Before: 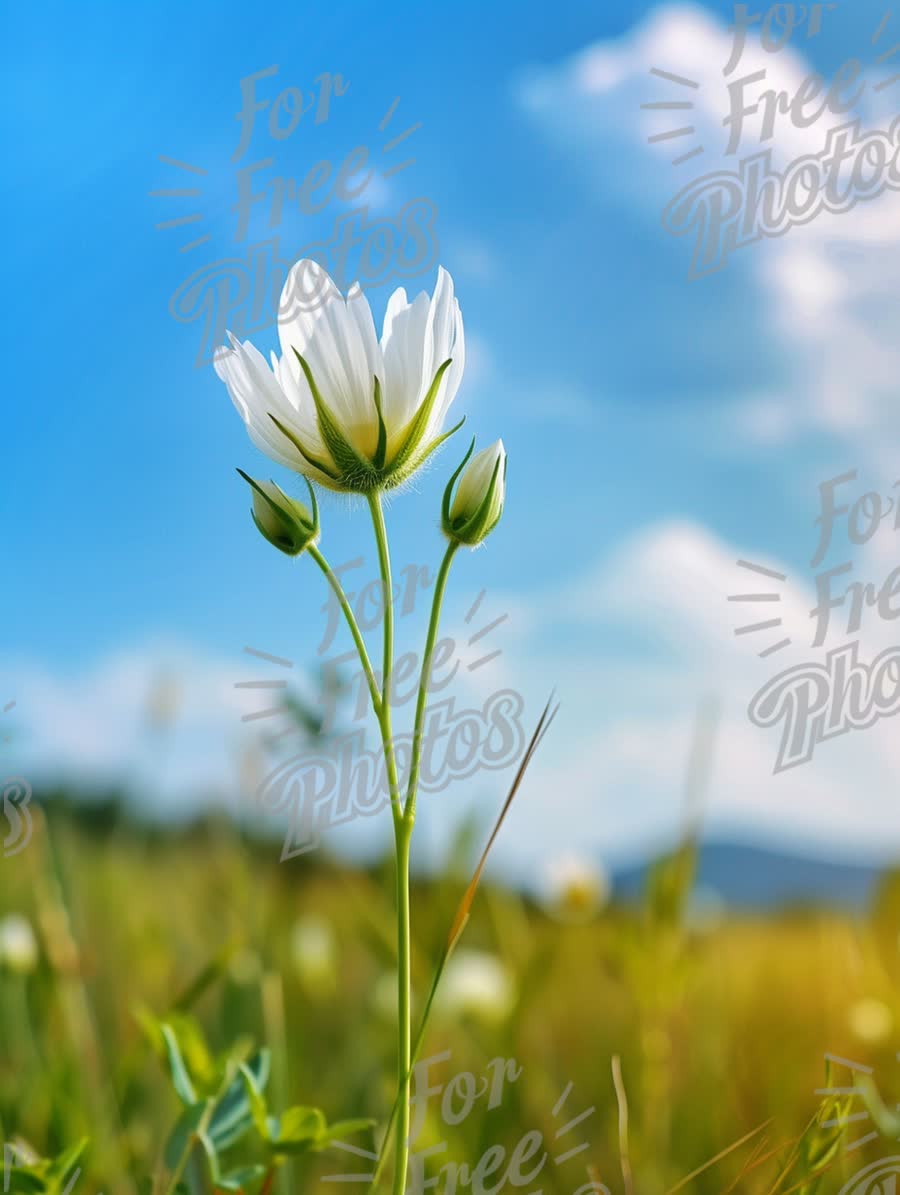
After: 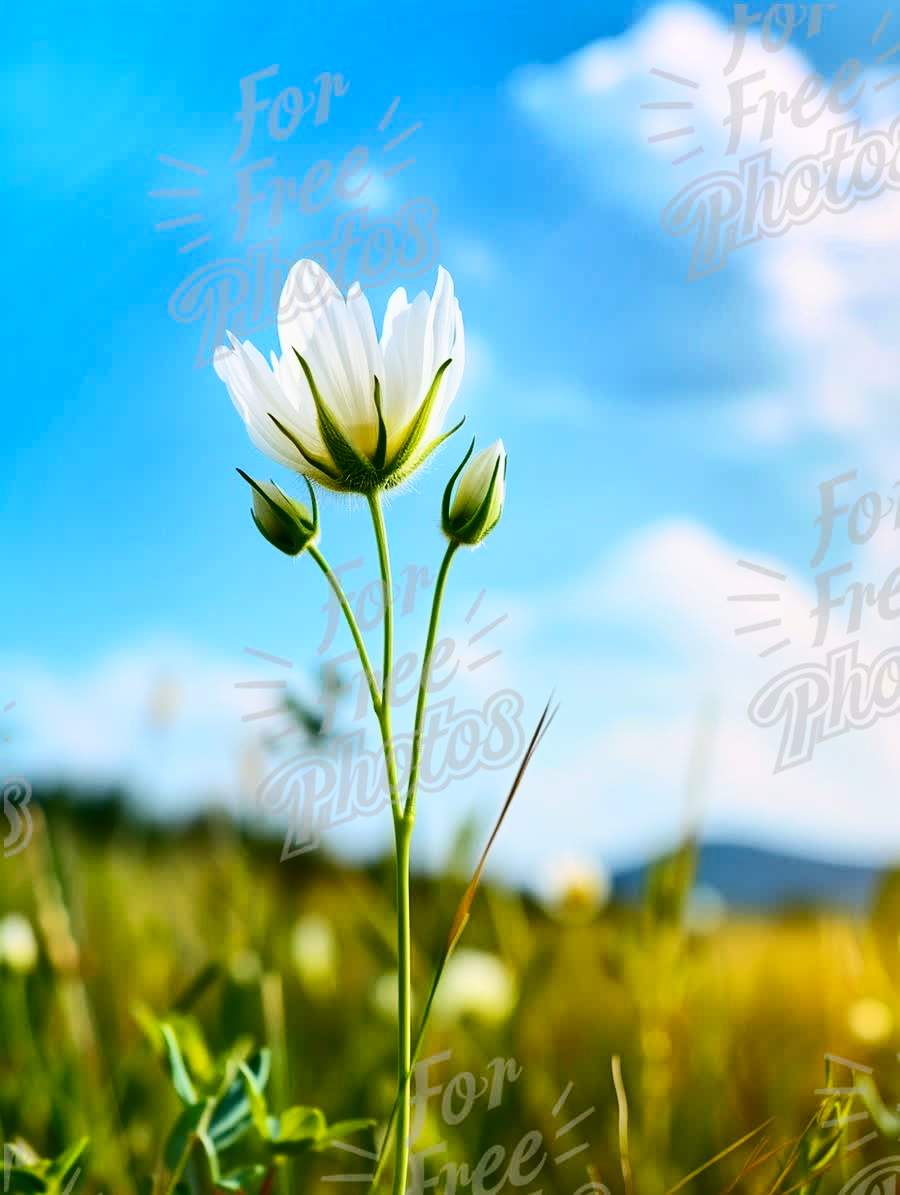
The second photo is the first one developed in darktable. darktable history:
contrast brightness saturation: contrast 0.414, brightness 0.041, saturation 0.251
exposure: exposure -0.178 EV, compensate highlight preservation false
